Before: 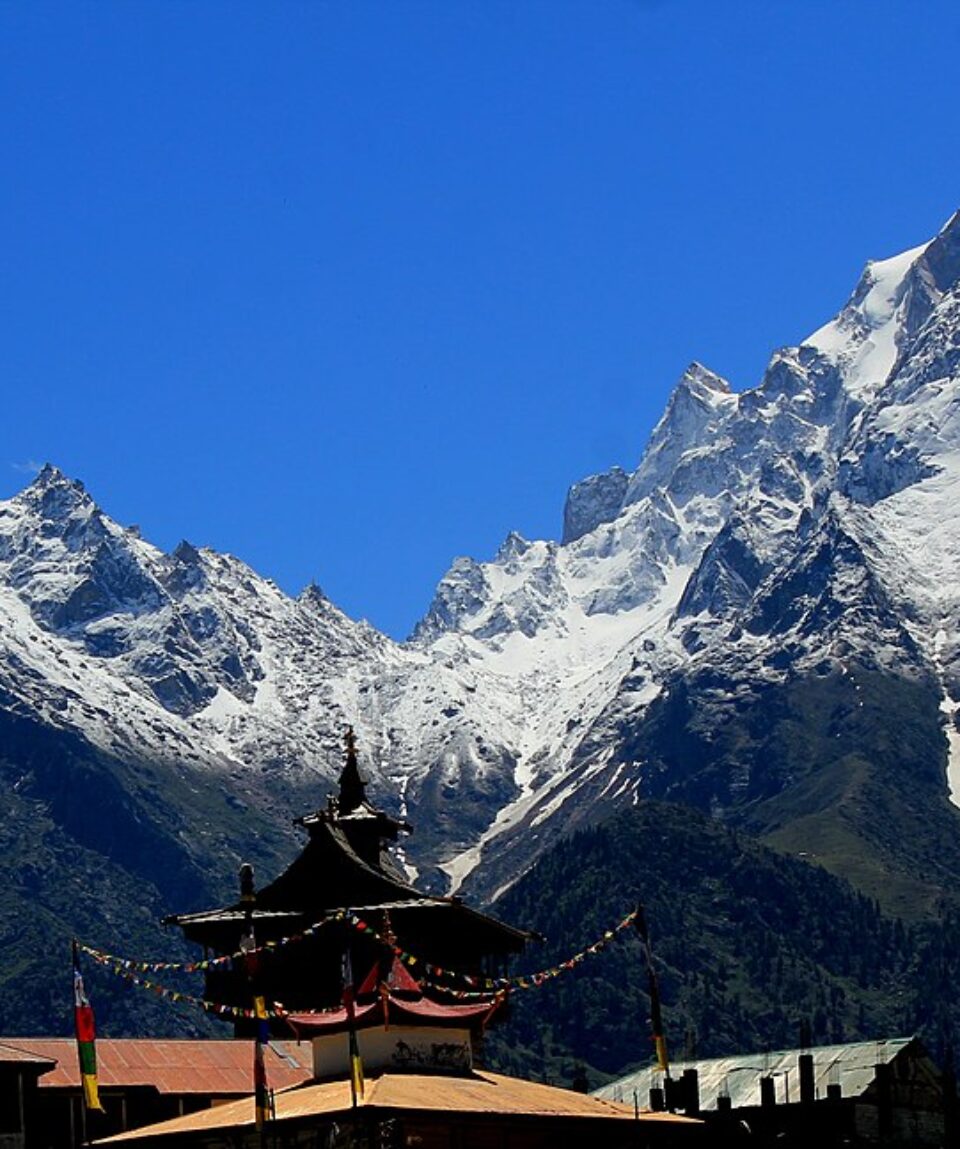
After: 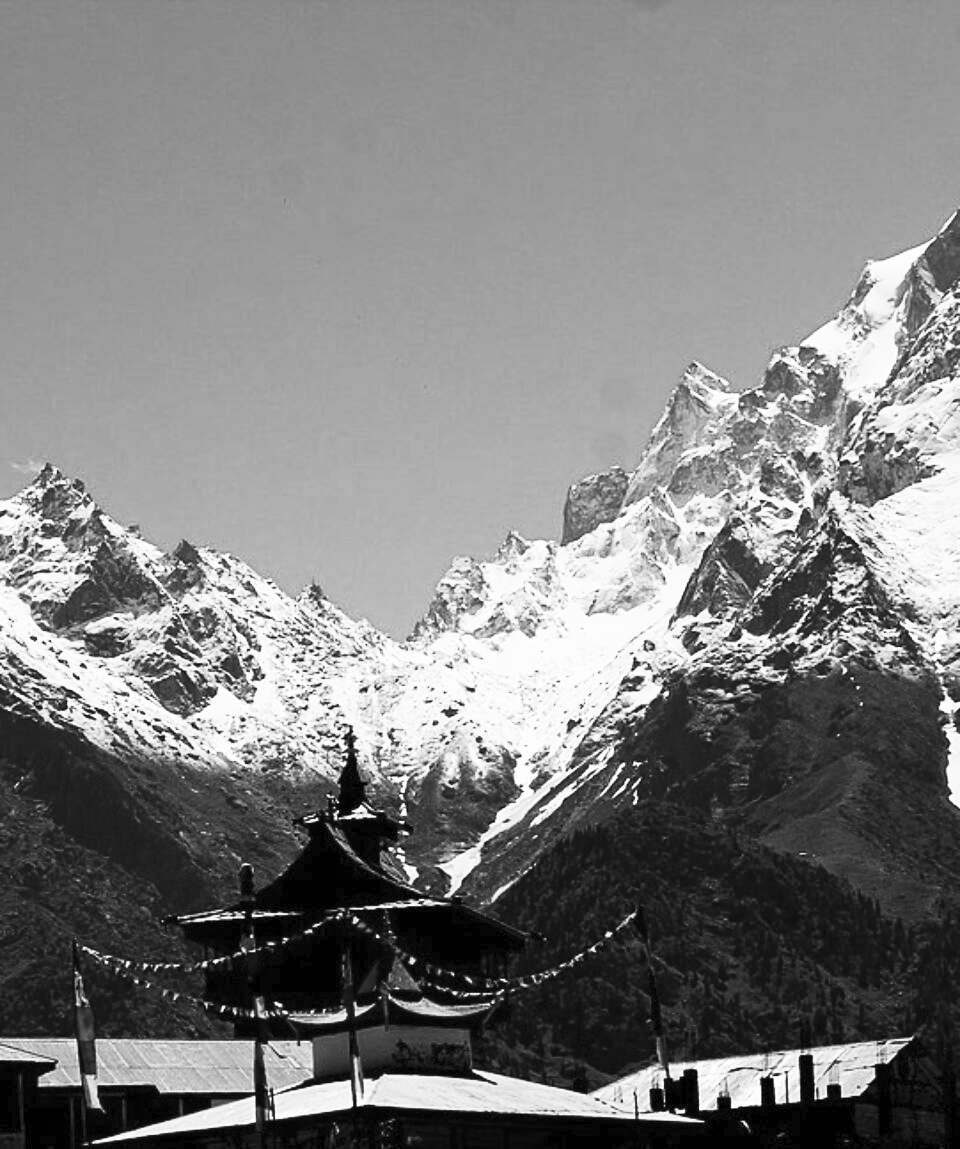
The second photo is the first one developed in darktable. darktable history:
contrast brightness saturation: contrast 0.52, brightness 0.481, saturation -0.999
